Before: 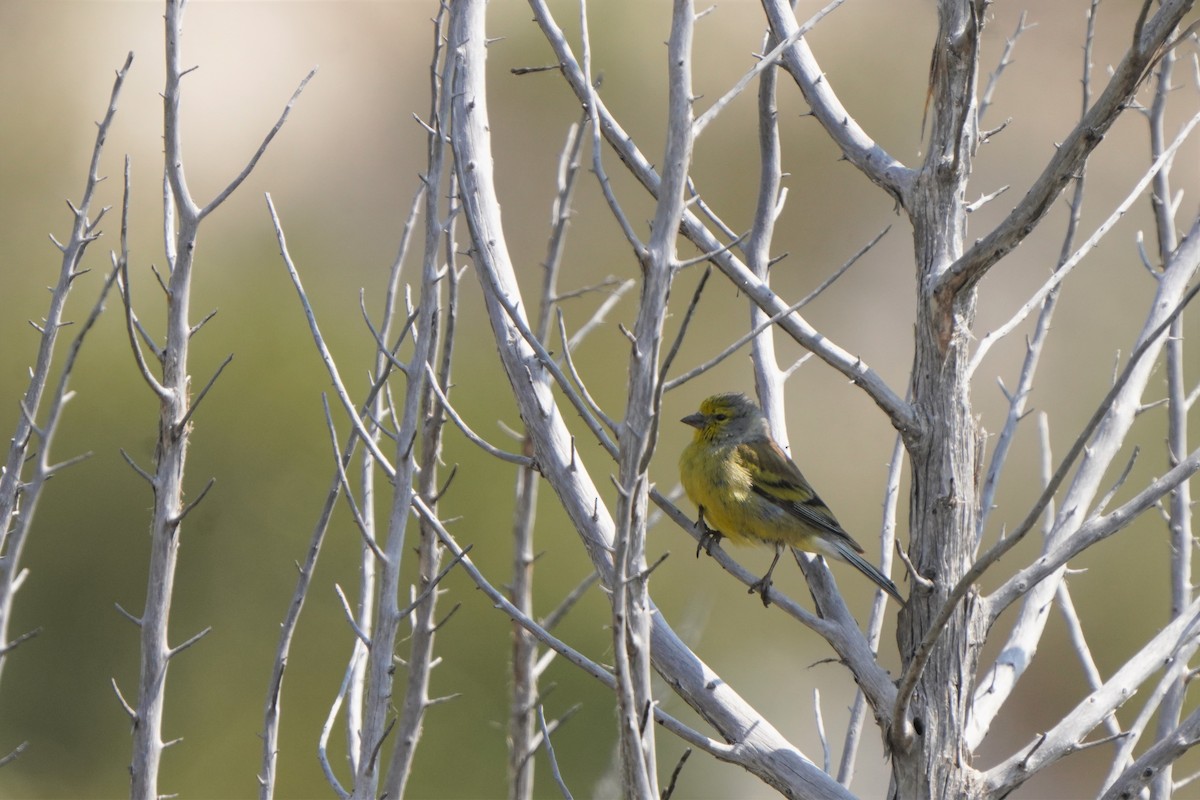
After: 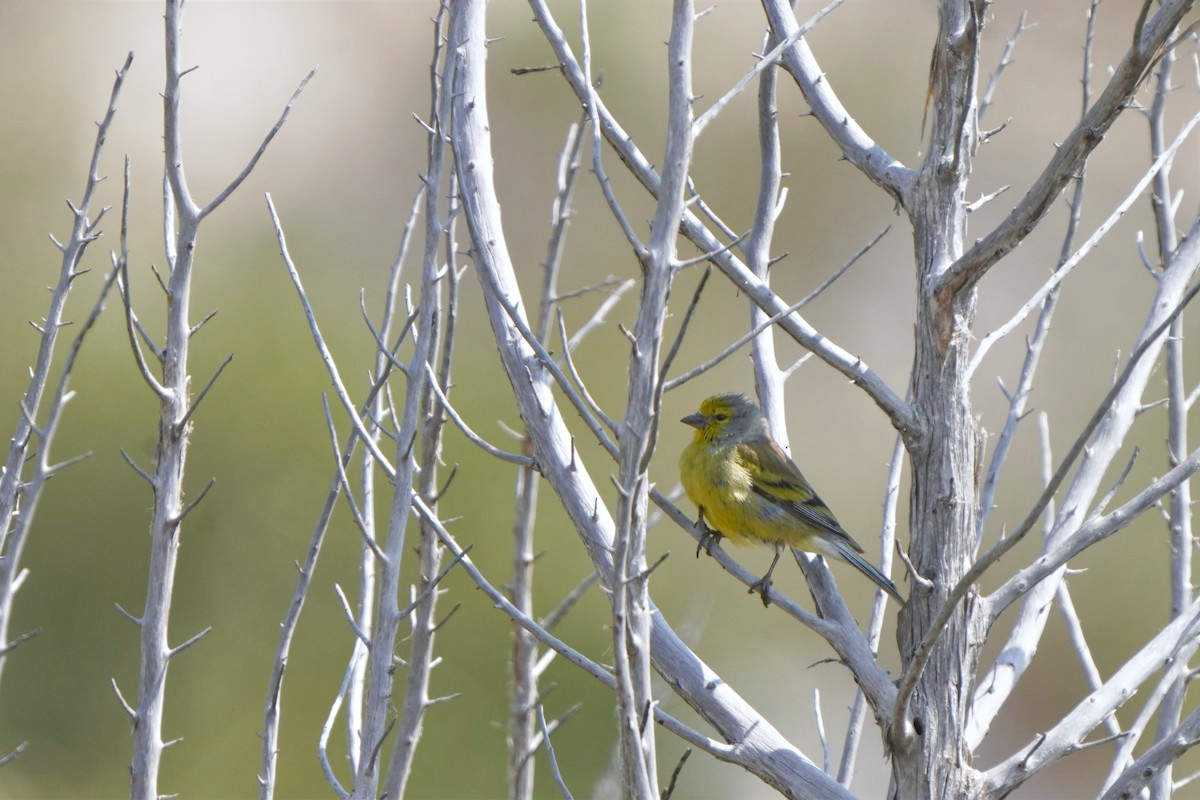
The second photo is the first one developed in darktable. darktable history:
white balance: red 0.974, blue 1.044
color balance rgb: perceptual saturation grading › global saturation 20%, perceptual saturation grading › highlights -50%, perceptual saturation grading › shadows 30%
tone equalizer: -8 EV 1 EV, -7 EV 1 EV, -6 EV 1 EV, -5 EV 1 EV, -4 EV 1 EV, -3 EV 0.75 EV, -2 EV 0.5 EV, -1 EV 0.25 EV
